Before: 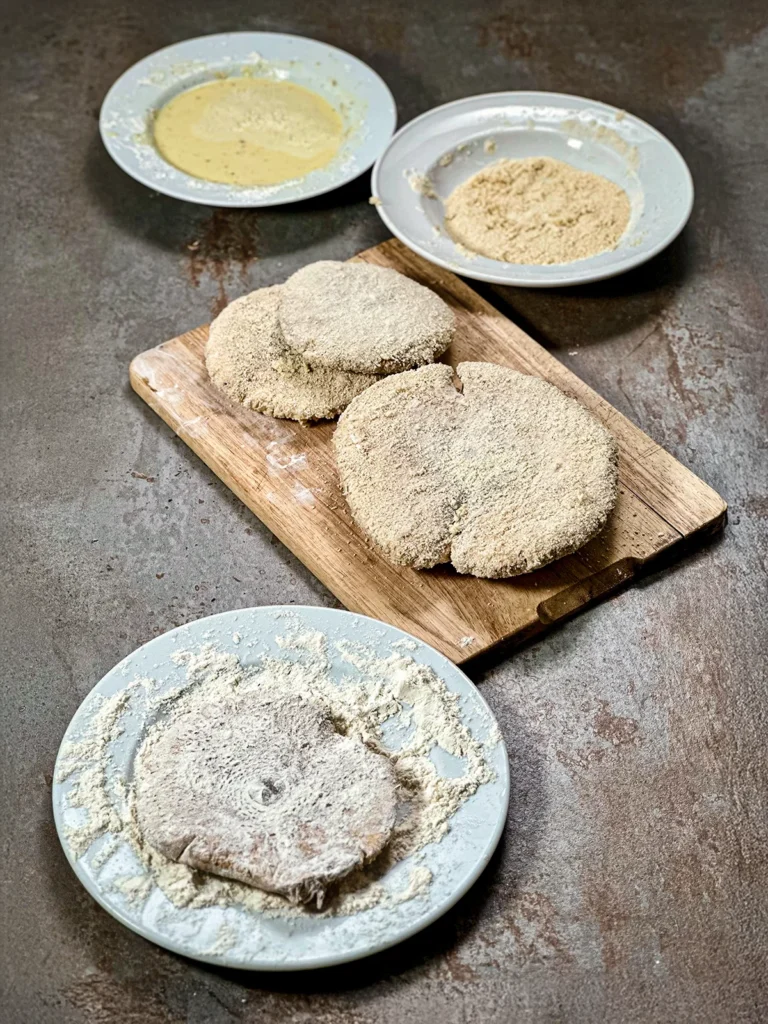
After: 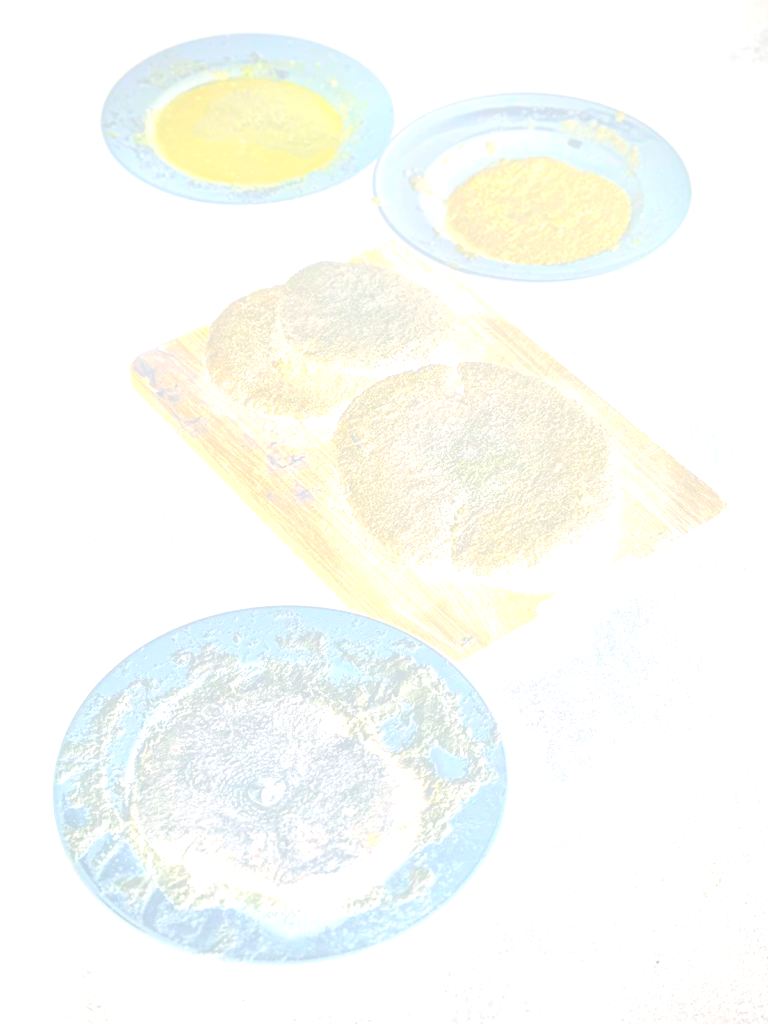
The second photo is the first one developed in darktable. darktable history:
white balance: red 0.967, blue 1.049
tone equalizer: -8 EV -1.08 EV, -7 EV -1.01 EV, -6 EV -0.867 EV, -5 EV -0.578 EV, -3 EV 0.578 EV, -2 EV 0.867 EV, -1 EV 1.01 EV, +0 EV 1.08 EV, edges refinement/feathering 500, mask exposure compensation -1.57 EV, preserve details no
bloom: size 85%, threshold 5%, strength 85%
vignetting: on, module defaults
